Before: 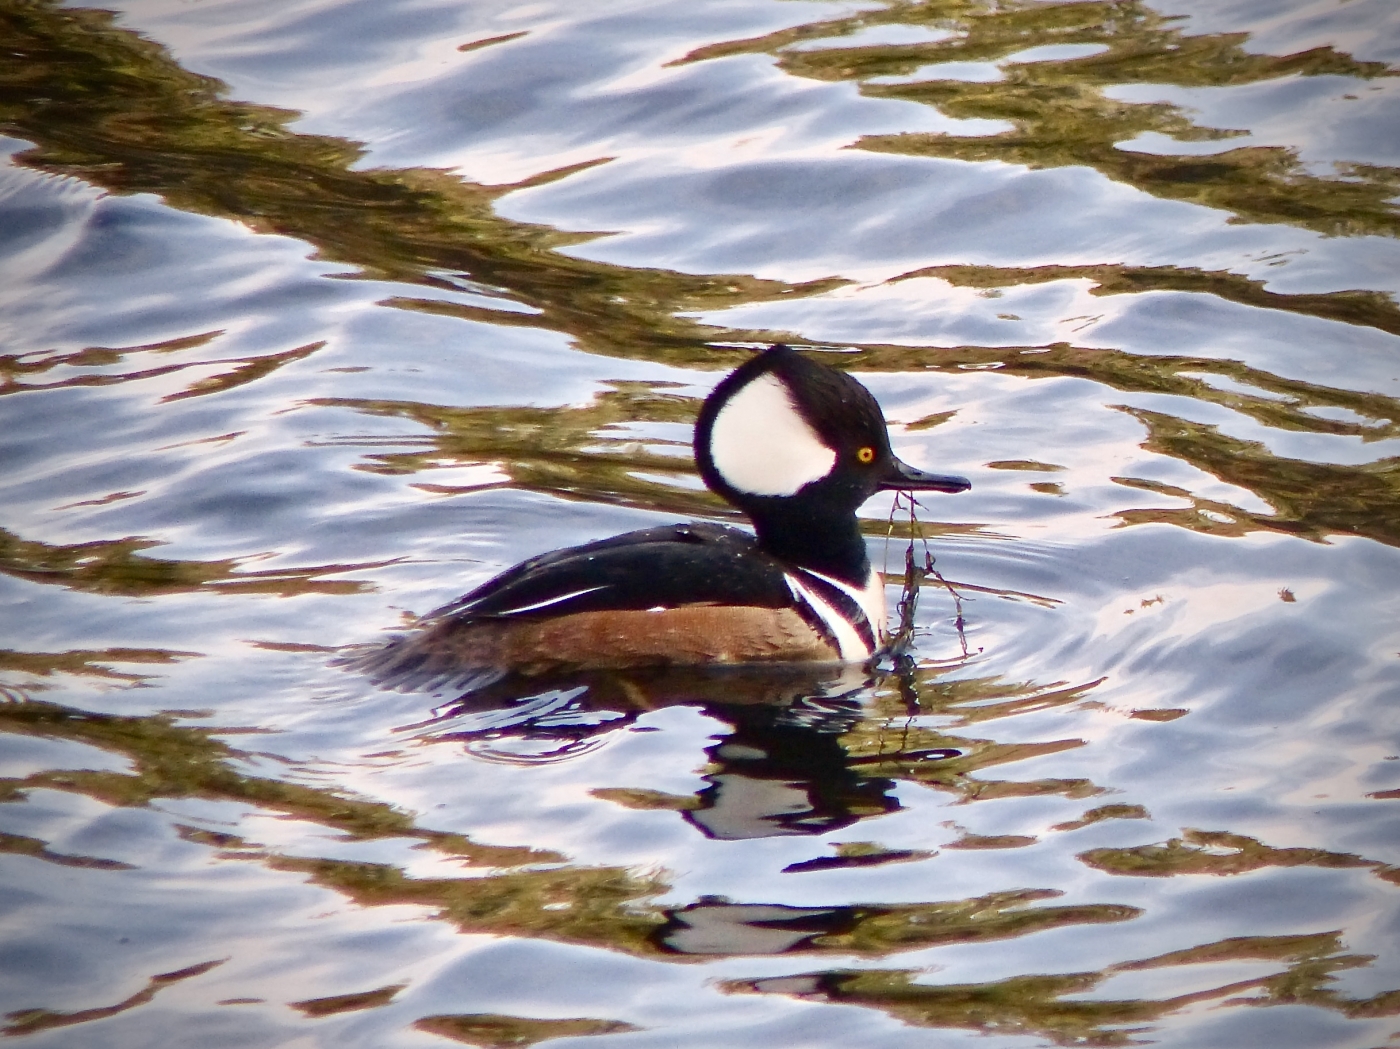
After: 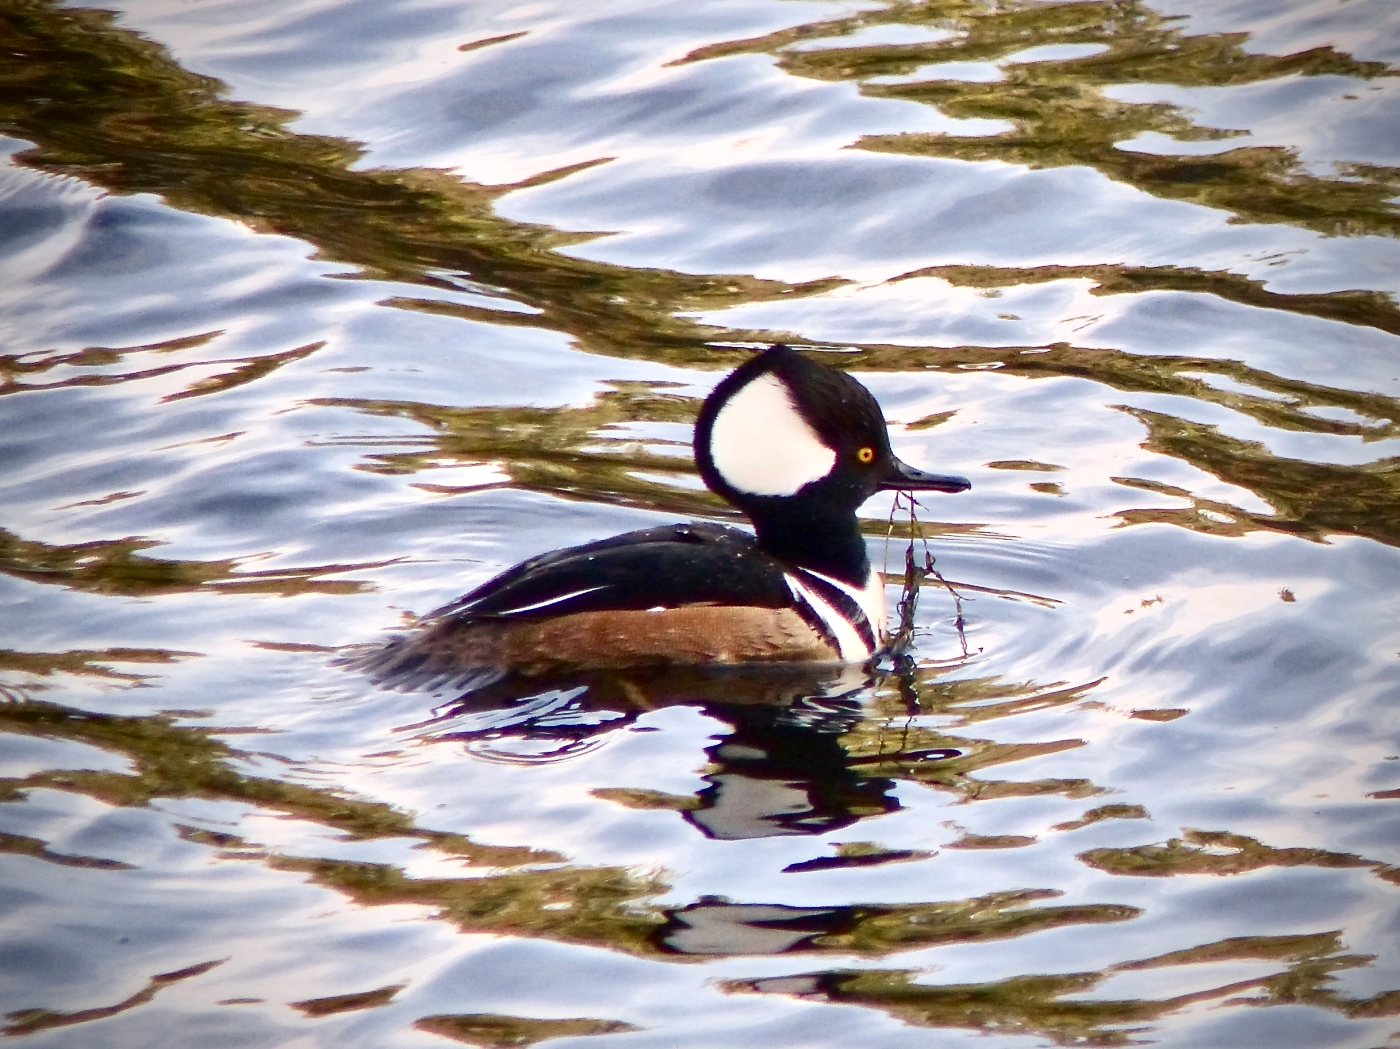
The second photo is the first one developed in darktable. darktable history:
exposure: black level correction 0.001, exposure 0.14 EV, compensate highlight preservation false
contrast brightness saturation: contrast 0.14
